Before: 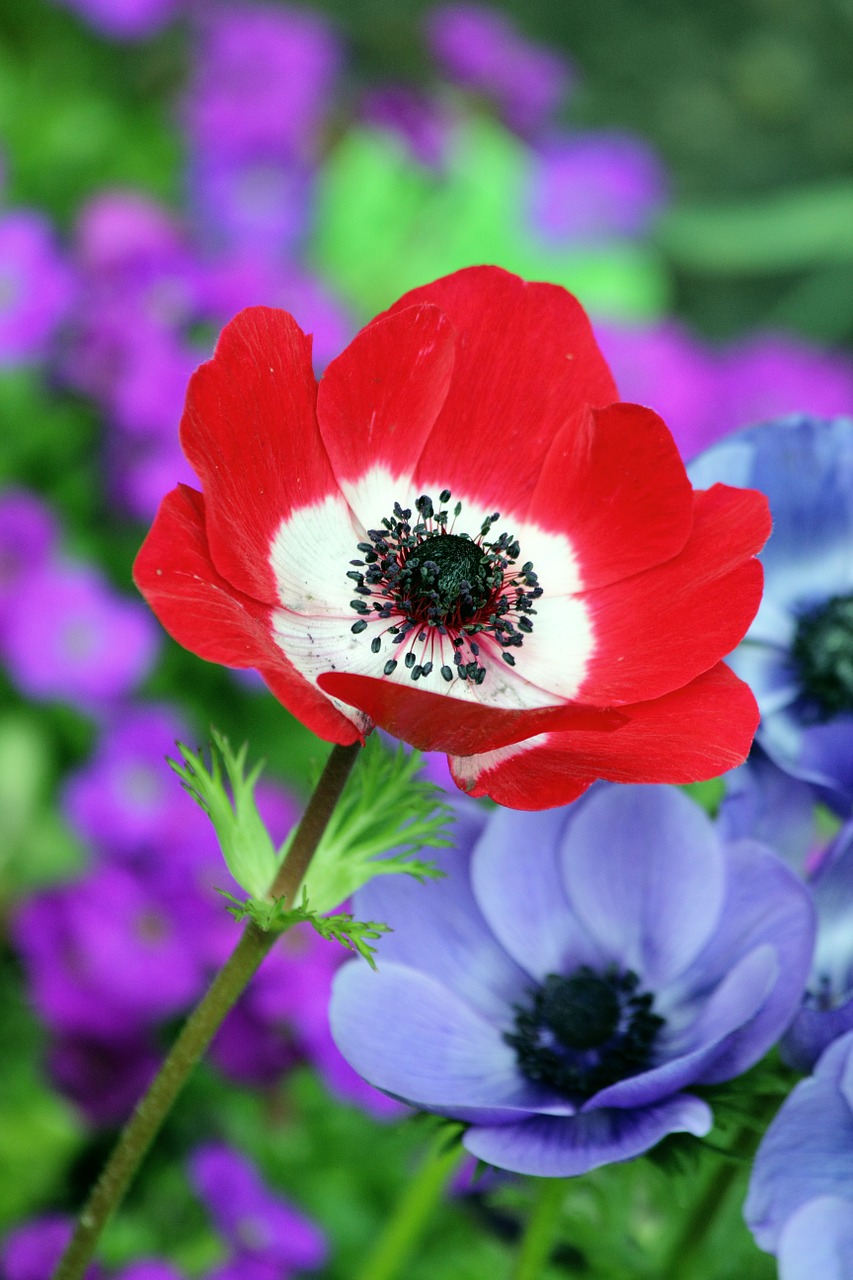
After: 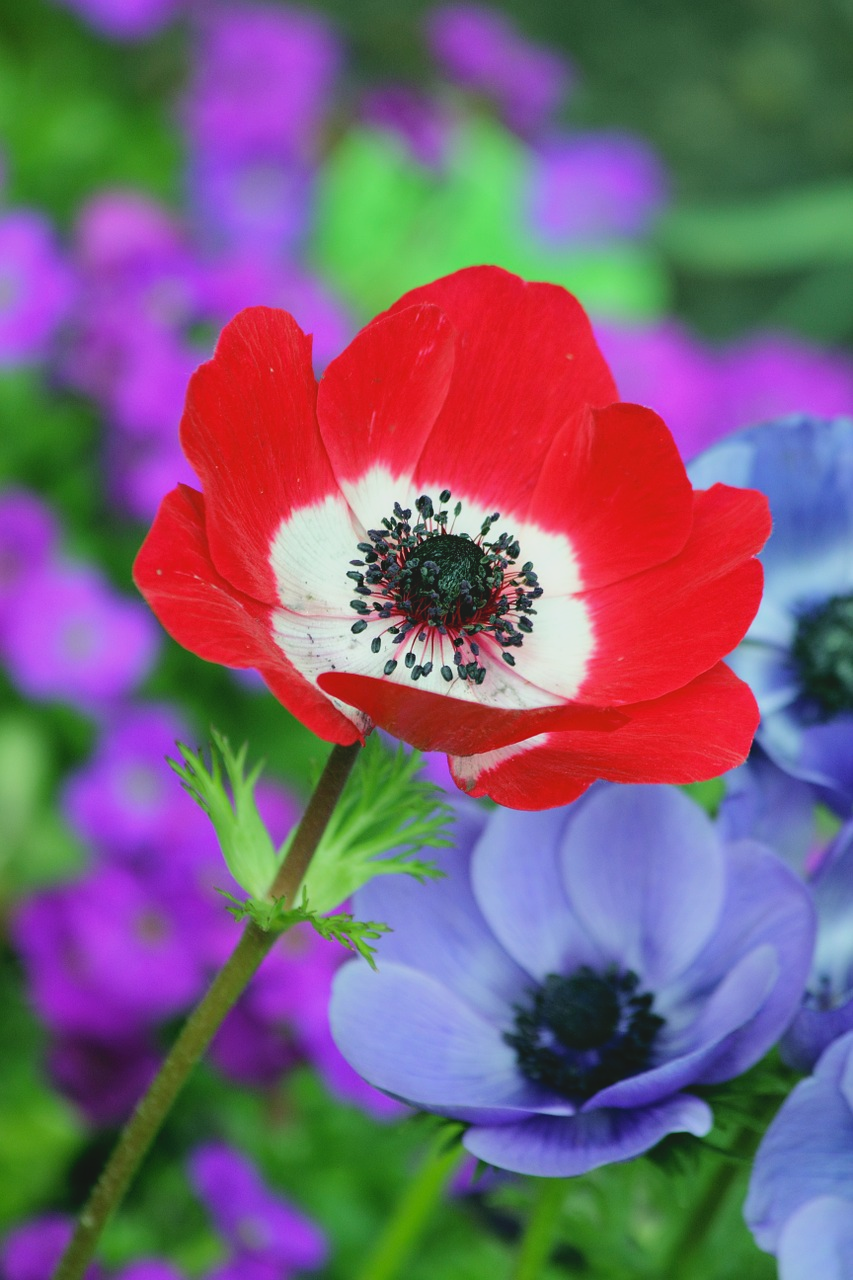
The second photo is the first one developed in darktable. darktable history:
local contrast: highlights 69%, shadows 67%, detail 81%, midtone range 0.325
